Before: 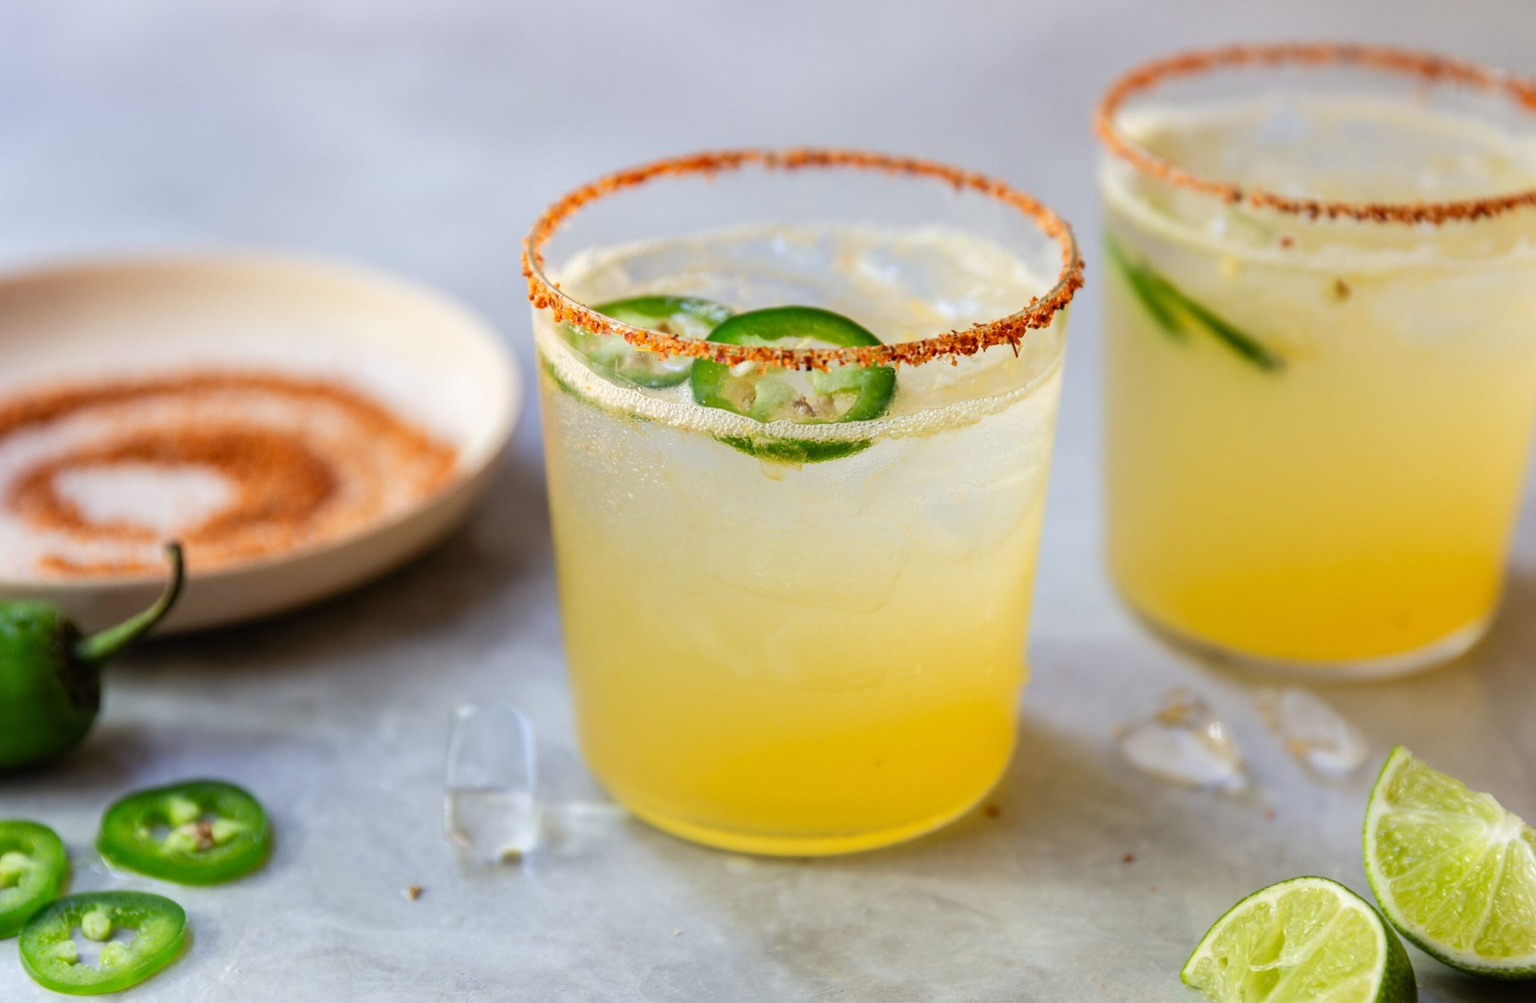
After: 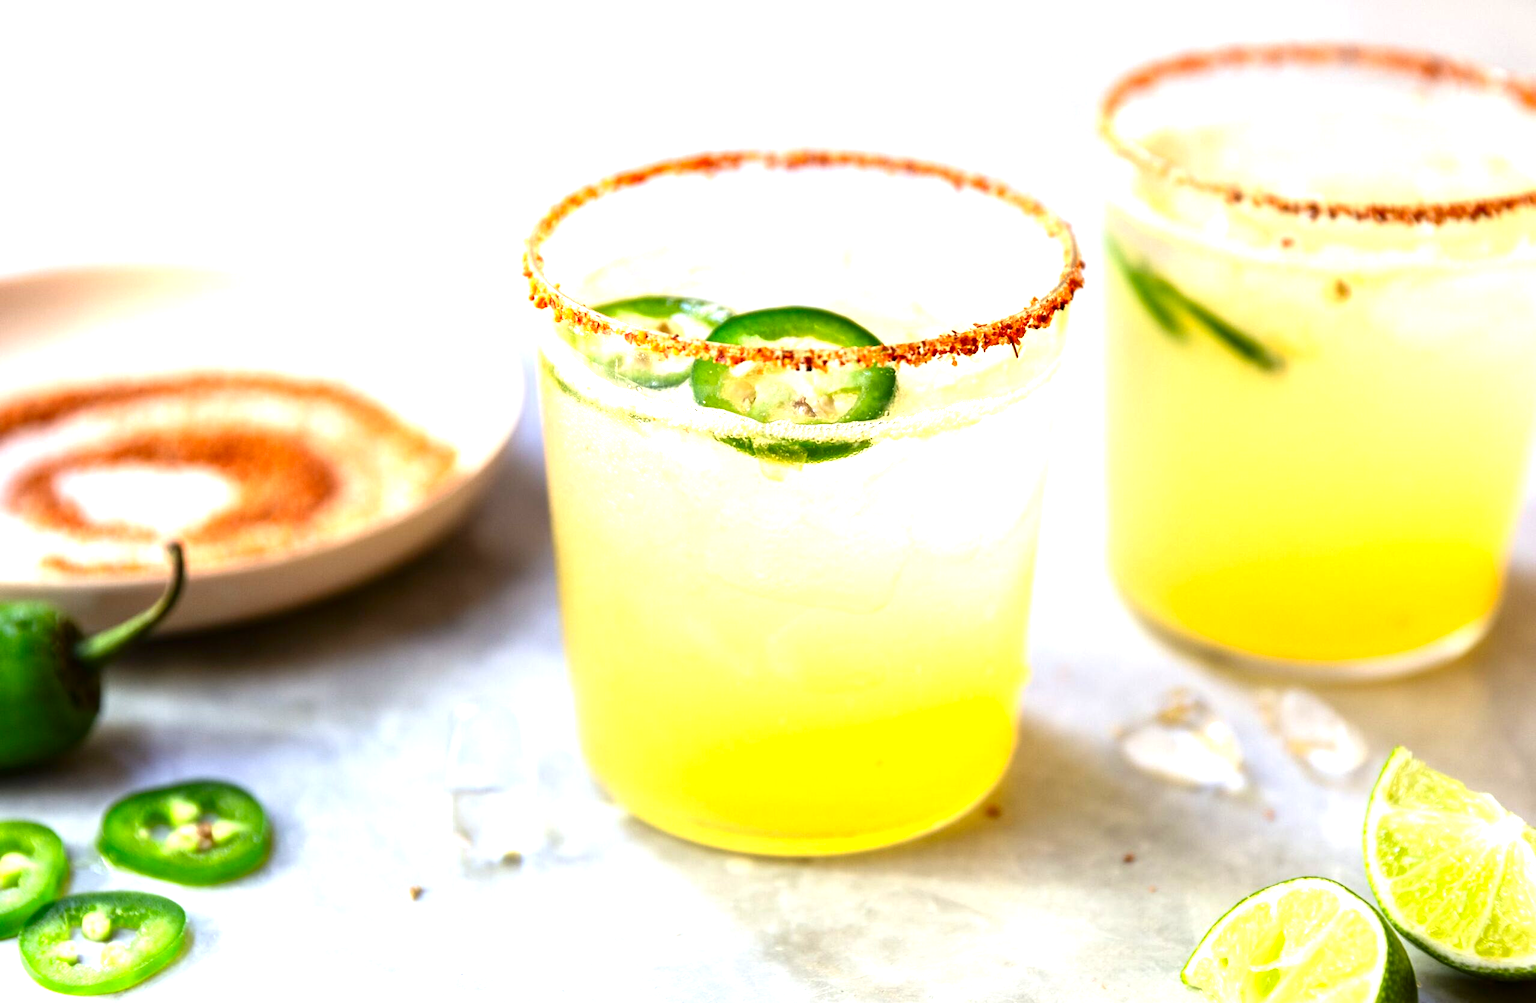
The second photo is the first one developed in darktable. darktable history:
exposure: black level correction 0, exposure 1.199 EV, compensate exposure bias true, compensate highlight preservation false
contrast brightness saturation: contrast 0.069, brightness -0.127, saturation 0.054
